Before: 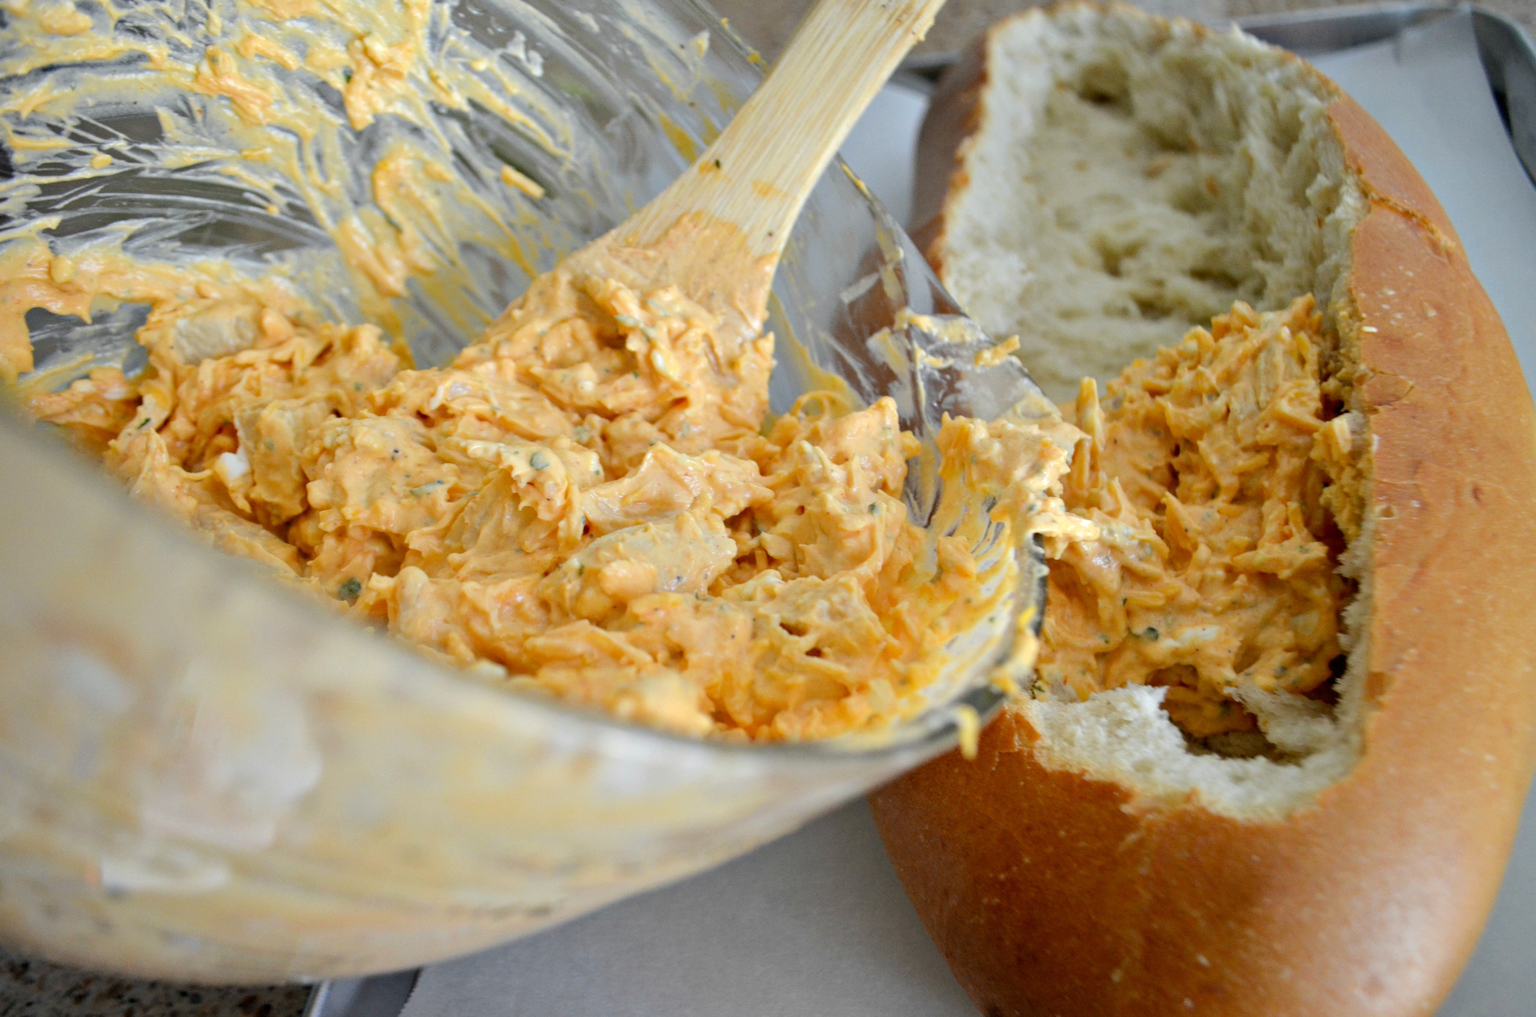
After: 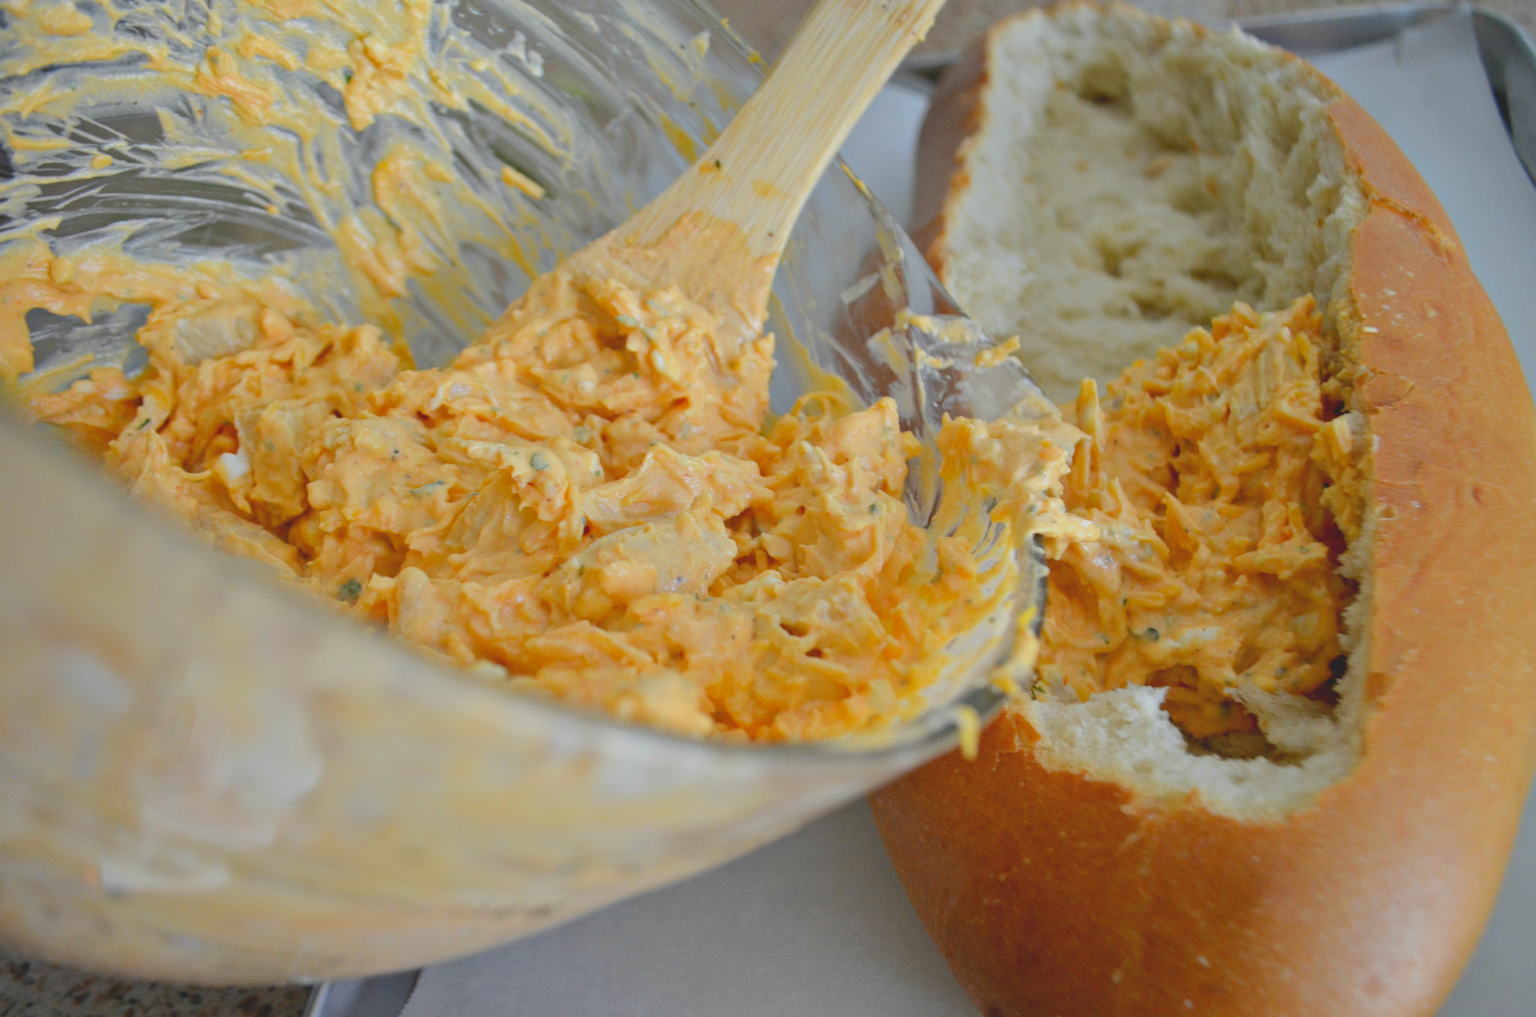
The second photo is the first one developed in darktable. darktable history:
contrast brightness saturation: contrast -0.277
